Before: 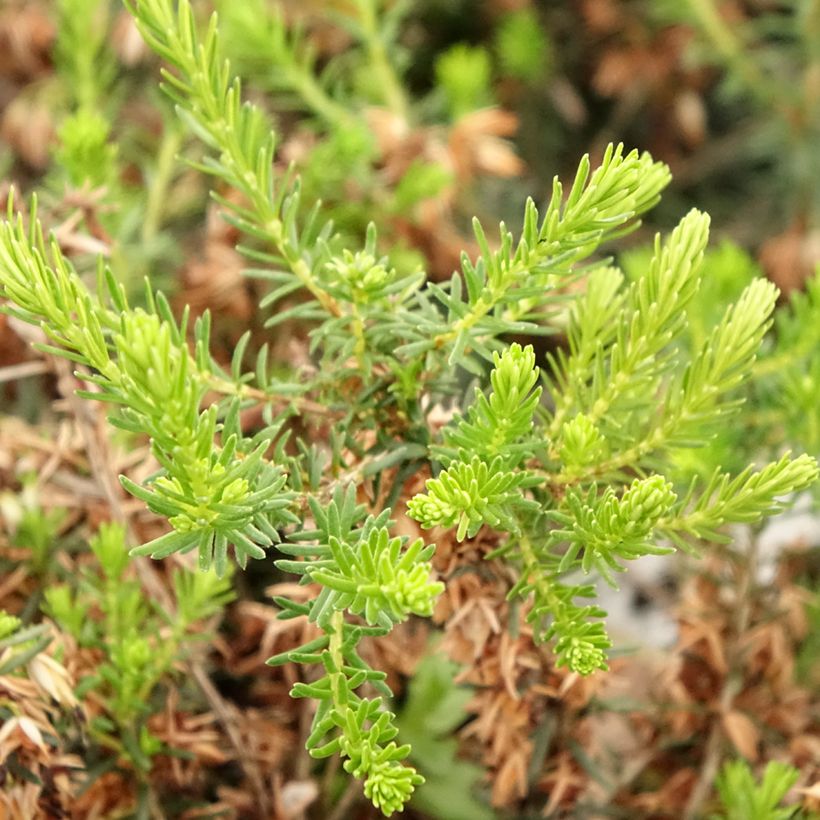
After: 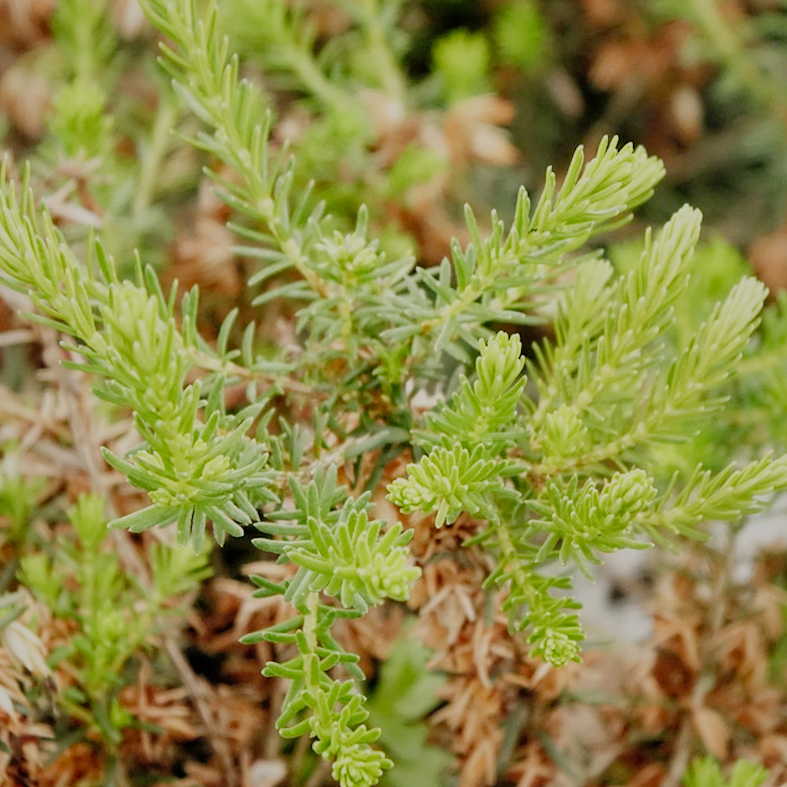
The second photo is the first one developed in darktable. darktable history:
filmic rgb: black relative exposure -7.65 EV, white relative exposure 4.56 EV, hardness 3.61, preserve chrominance no, color science v4 (2020), contrast in shadows soft
crop and rotate: angle -2.39°
shadows and highlights: on, module defaults
